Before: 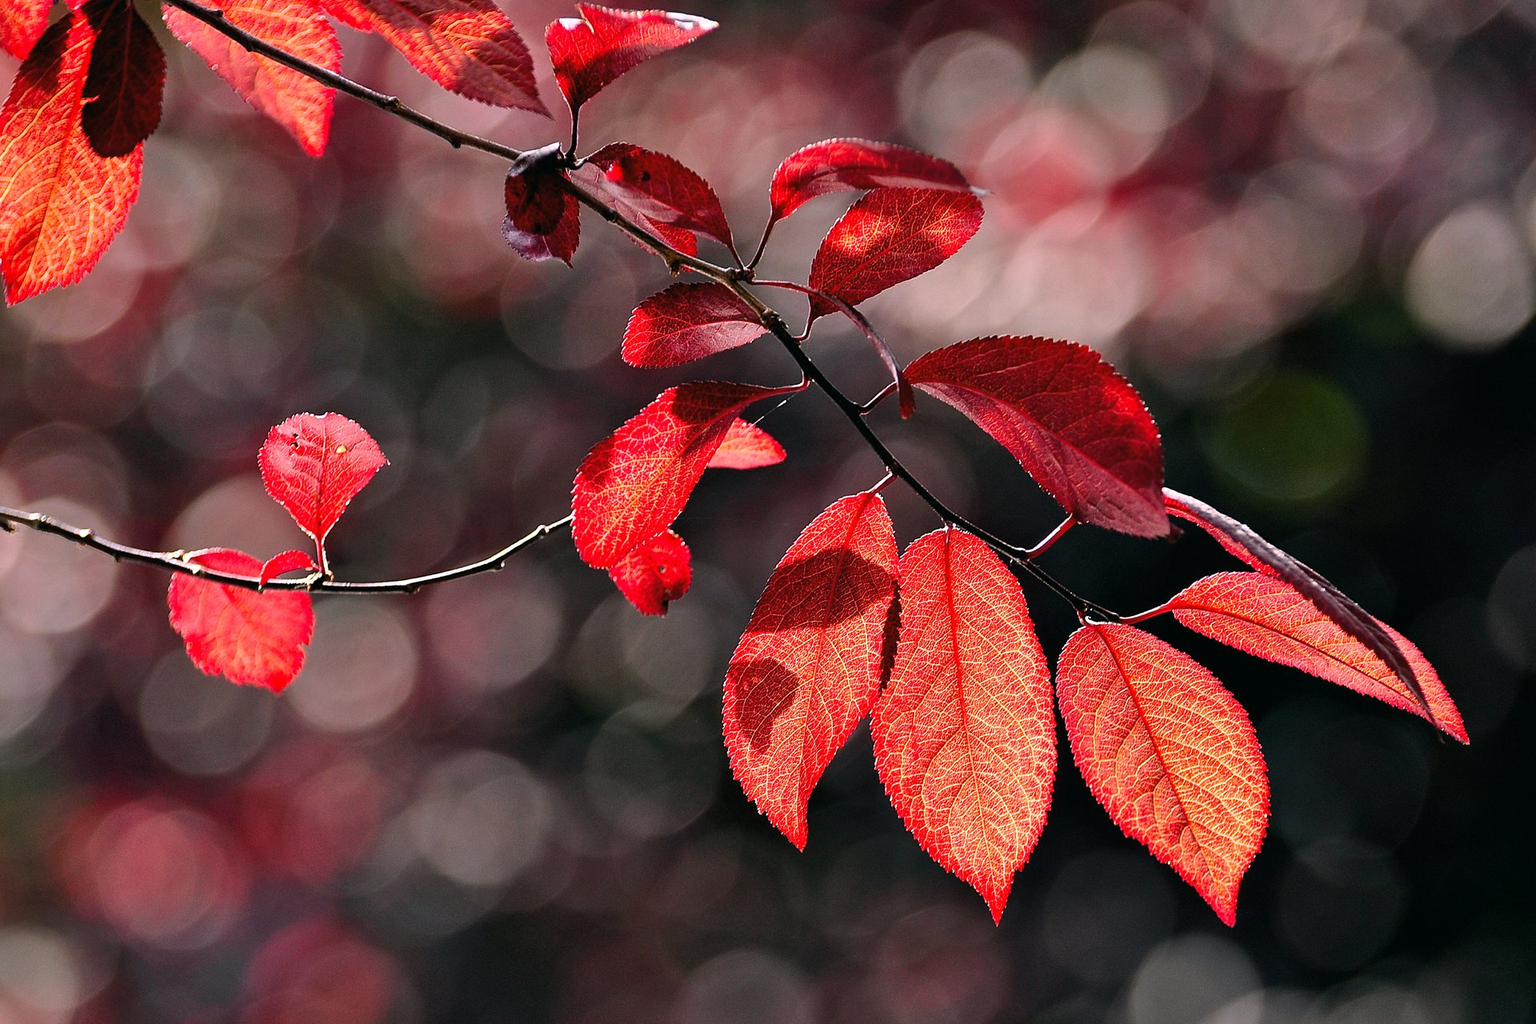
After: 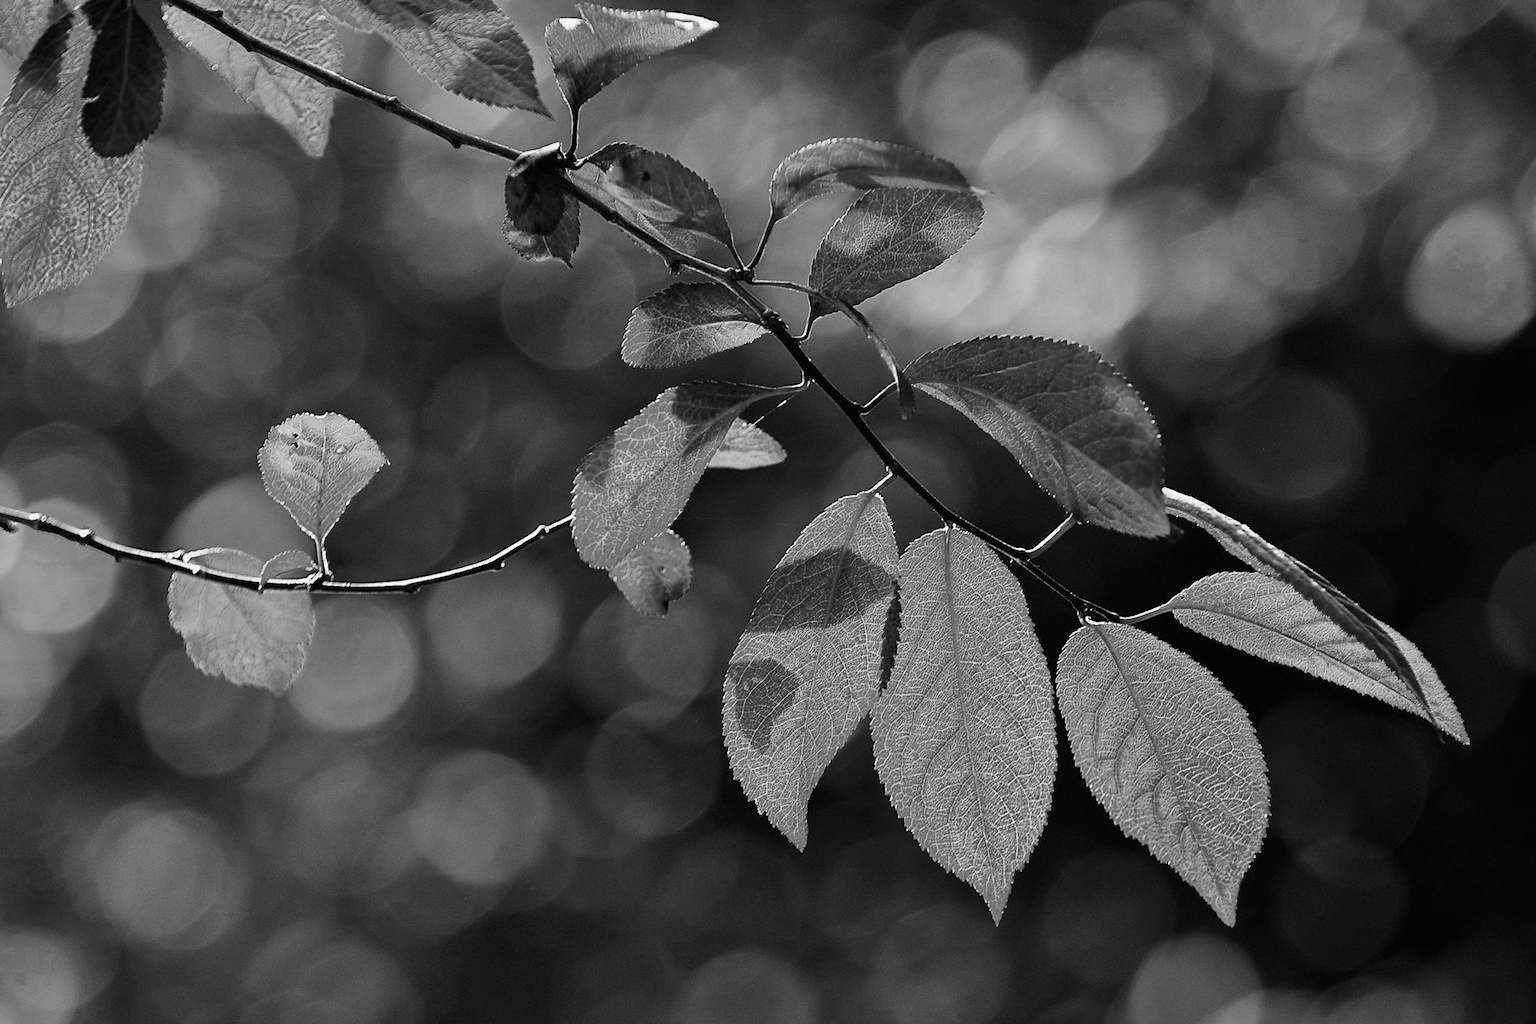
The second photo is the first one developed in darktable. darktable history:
monochrome: a -35.87, b 49.73, size 1.7
tone equalizer: on, module defaults
color zones: curves: ch0 [(0.002, 0.589) (0.107, 0.484) (0.146, 0.249) (0.217, 0.352) (0.309, 0.525) (0.39, 0.404) (0.455, 0.169) (0.597, 0.055) (0.724, 0.212) (0.775, 0.691) (0.869, 0.571) (1, 0.587)]; ch1 [(0, 0) (0.143, 0) (0.286, 0) (0.429, 0) (0.571, 0) (0.714, 0) (0.857, 0)]
